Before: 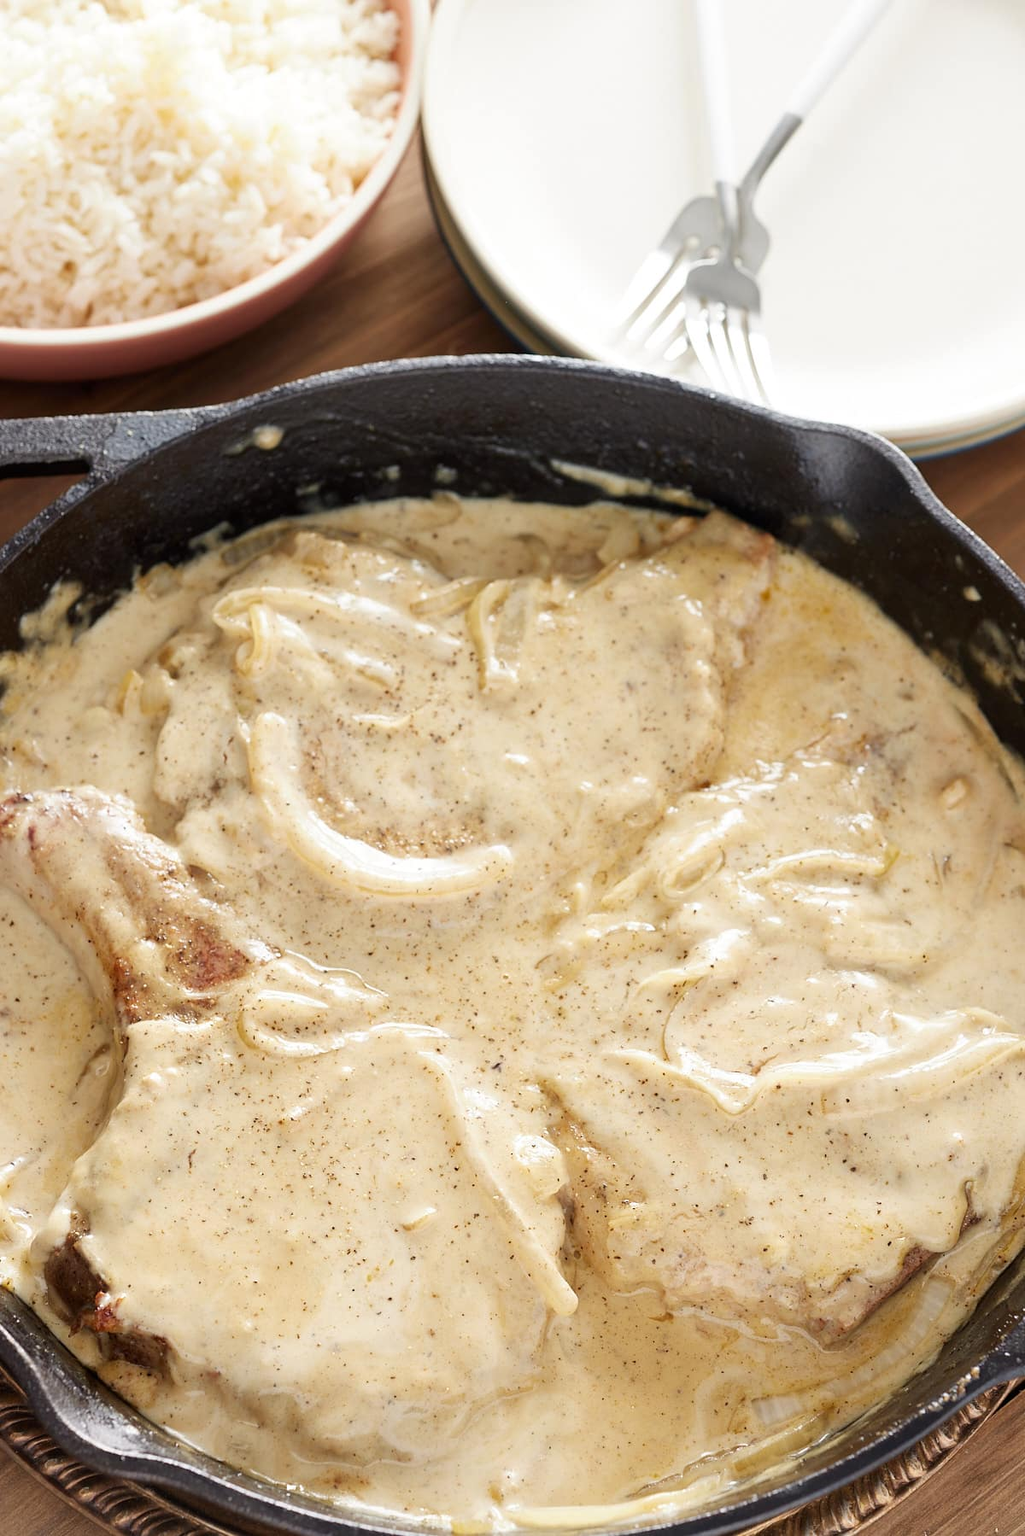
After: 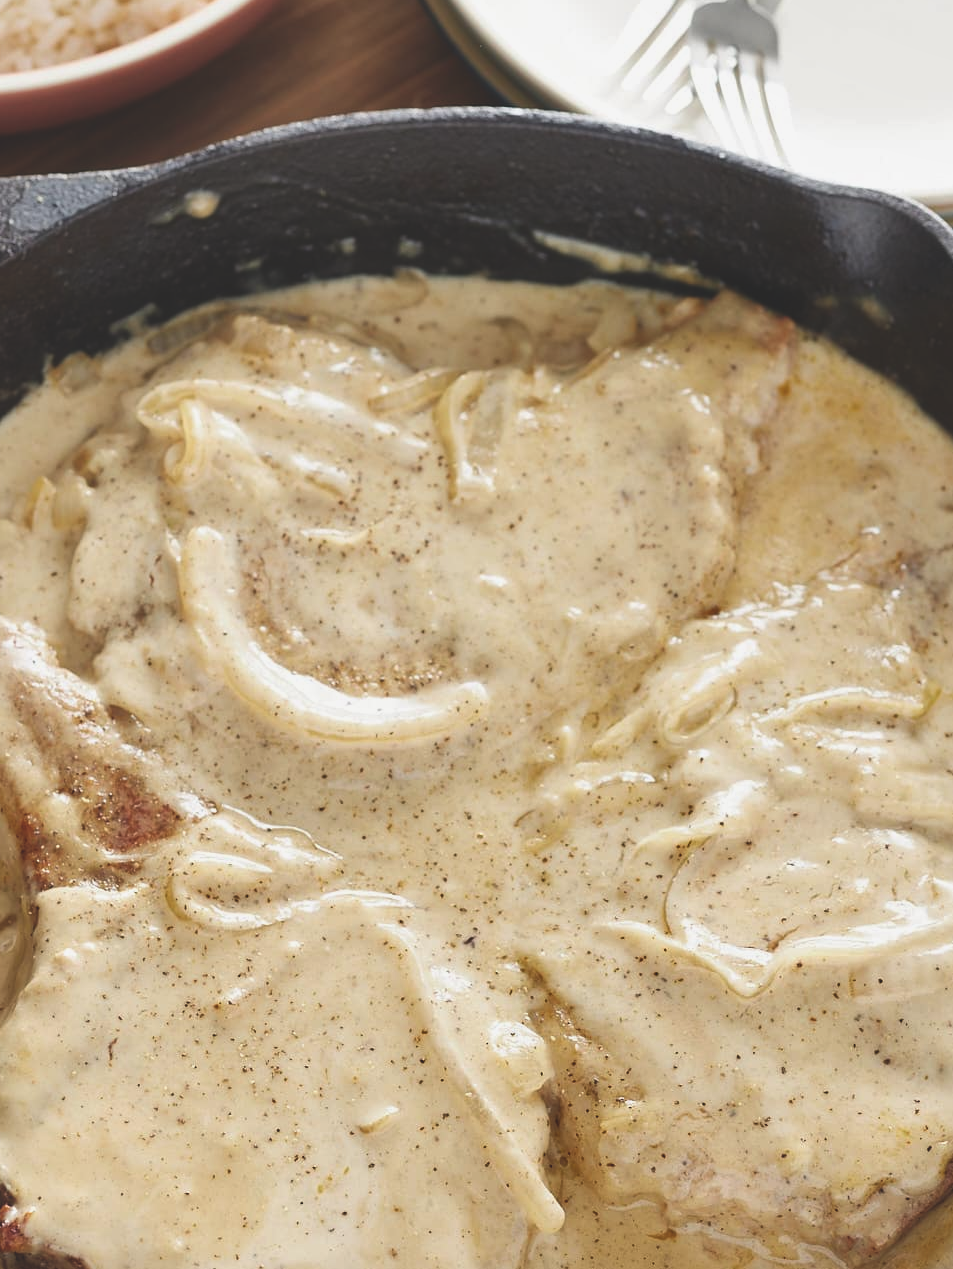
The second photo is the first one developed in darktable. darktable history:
exposure: black level correction -0.026, exposure -0.119 EV, compensate highlight preservation false
shadows and highlights: radius 264.62, soften with gaussian
crop: left 9.348%, top 17.13%, right 11.184%, bottom 12.32%
